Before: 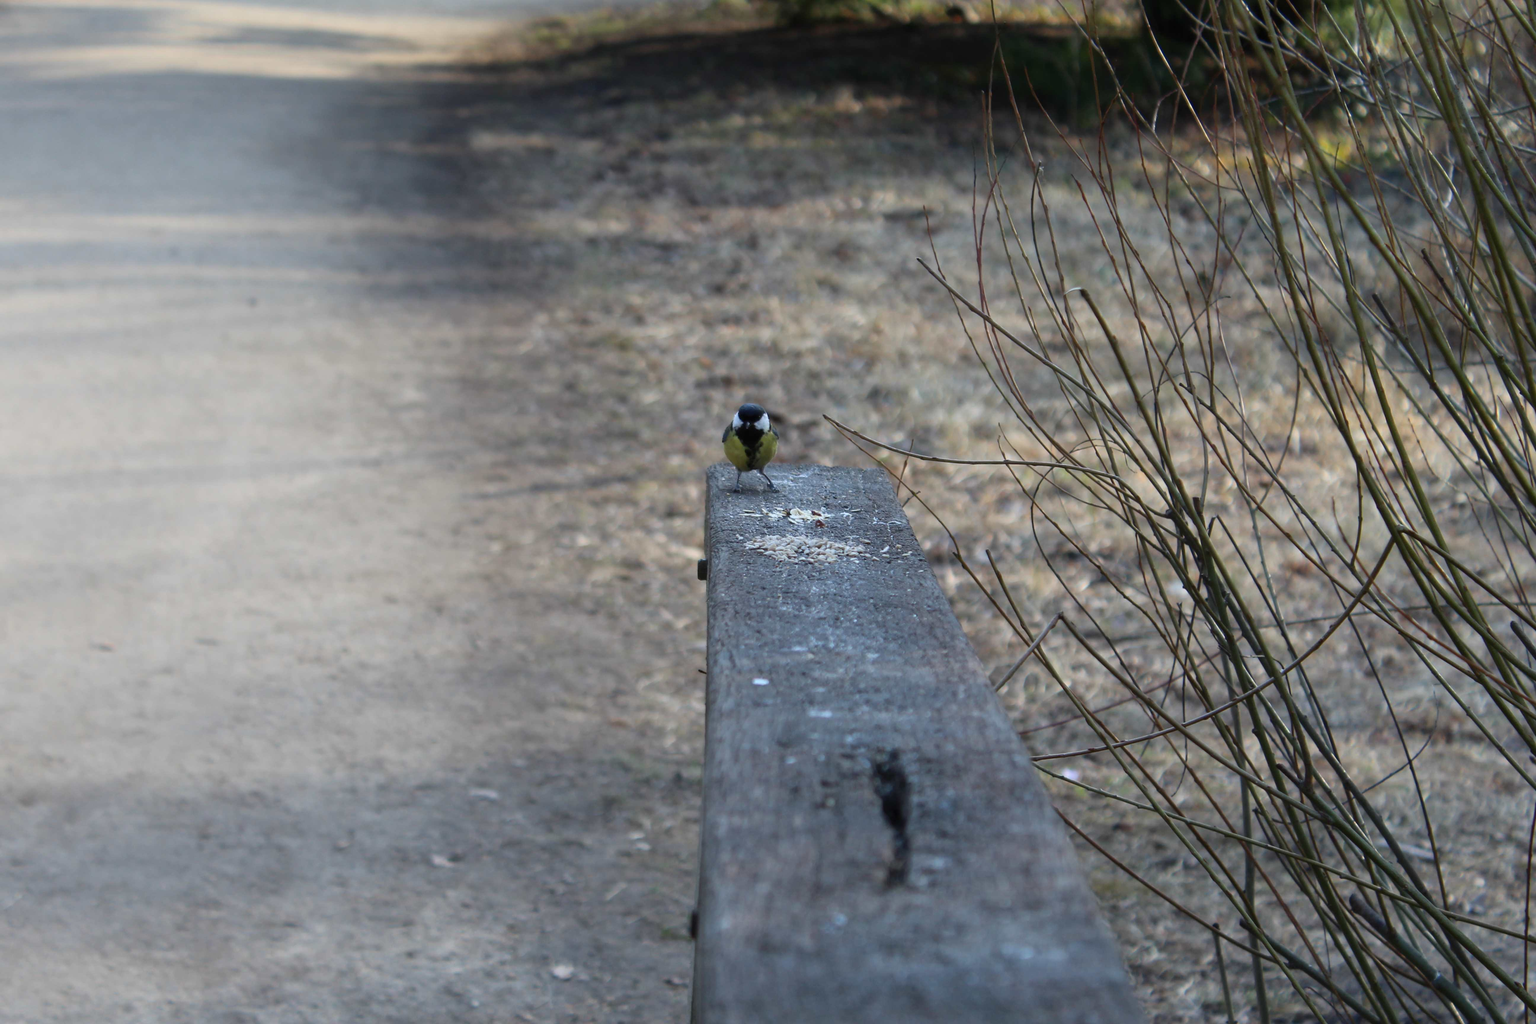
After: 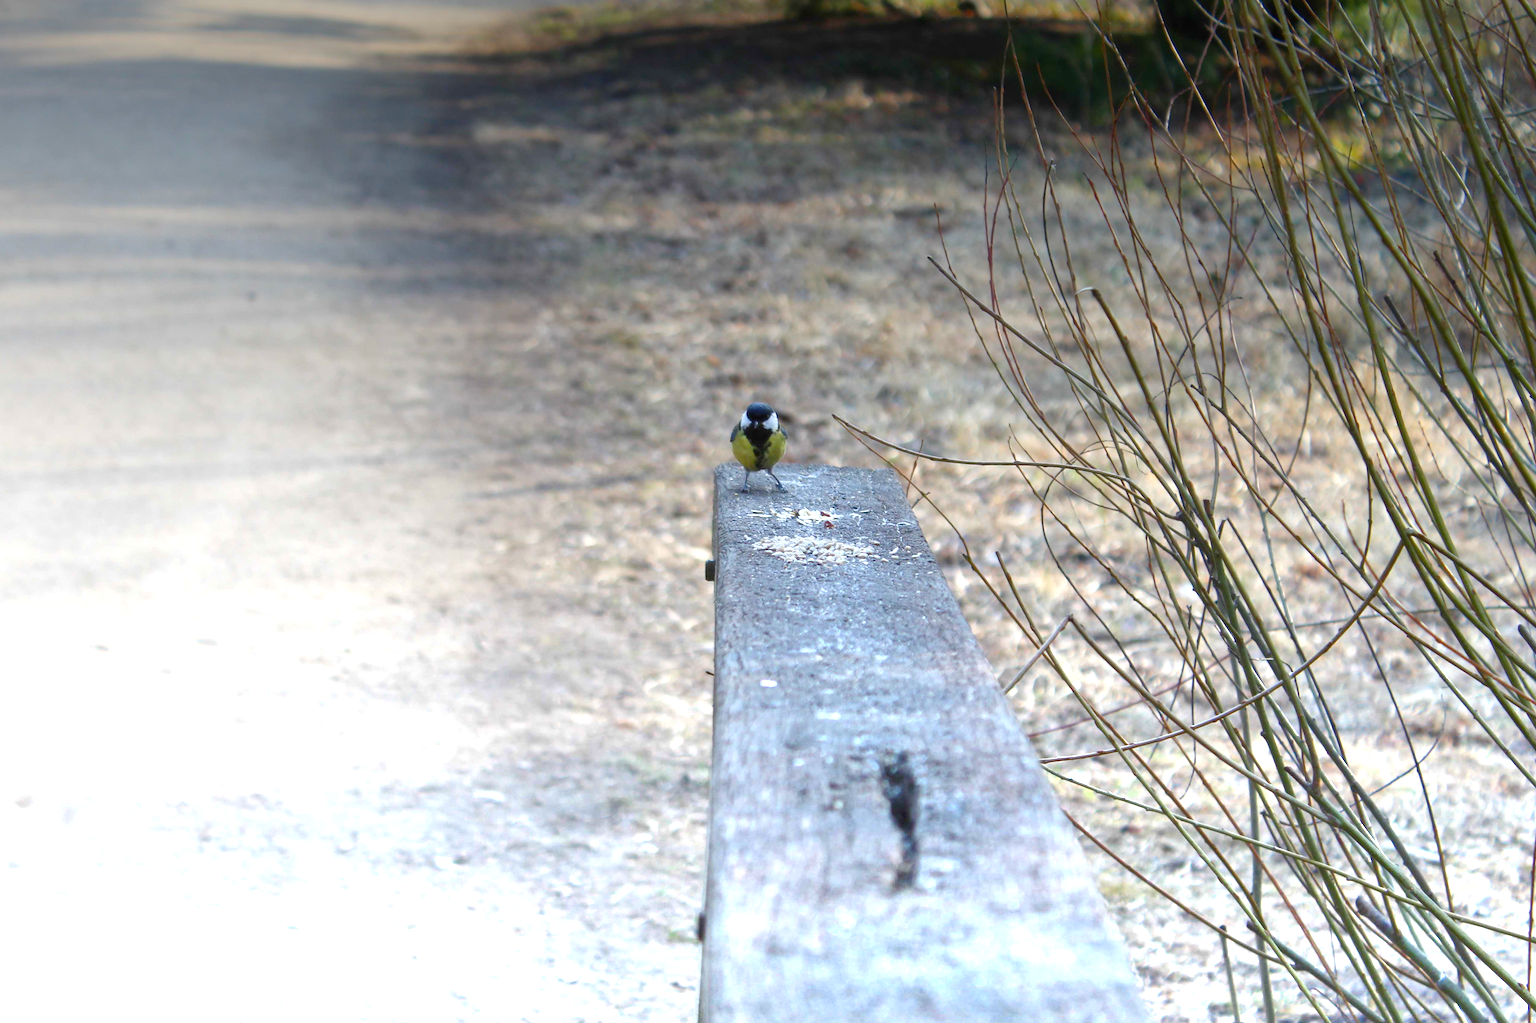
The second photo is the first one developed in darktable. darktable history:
rotate and perspective: rotation 0.174°, lens shift (vertical) 0.013, lens shift (horizontal) 0.019, shear 0.001, automatic cropping original format, crop left 0.007, crop right 0.991, crop top 0.016, crop bottom 0.997
graduated density: density -3.9 EV
color balance rgb: perceptual saturation grading › global saturation 20%, perceptual saturation grading › highlights -25%, perceptual saturation grading › shadows 25%
tone equalizer: -8 EV 0.25 EV, -7 EV 0.417 EV, -6 EV 0.417 EV, -5 EV 0.25 EV, -3 EV -0.25 EV, -2 EV -0.417 EV, -1 EV -0.417 EV, +0 EV -0.25 EV, edges refinement/feathering 500, mask exposure compensation -1.57 EV, preserve details guided filter
